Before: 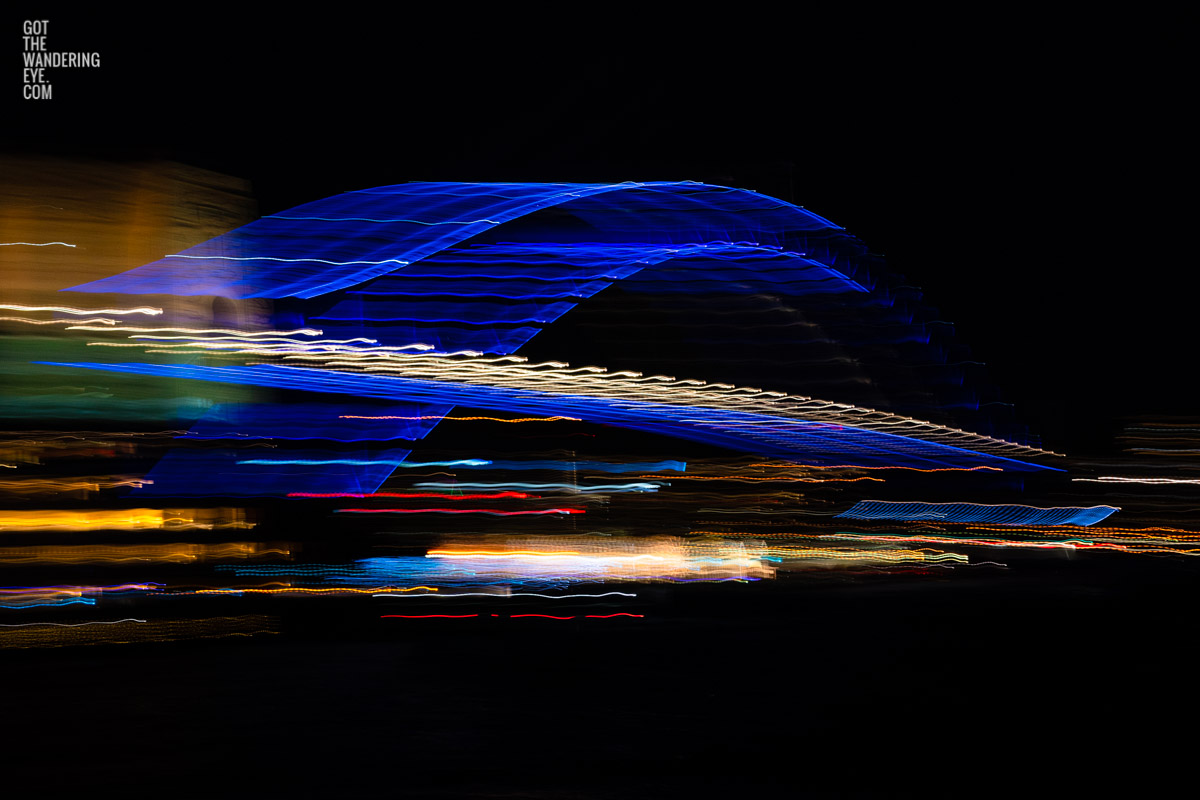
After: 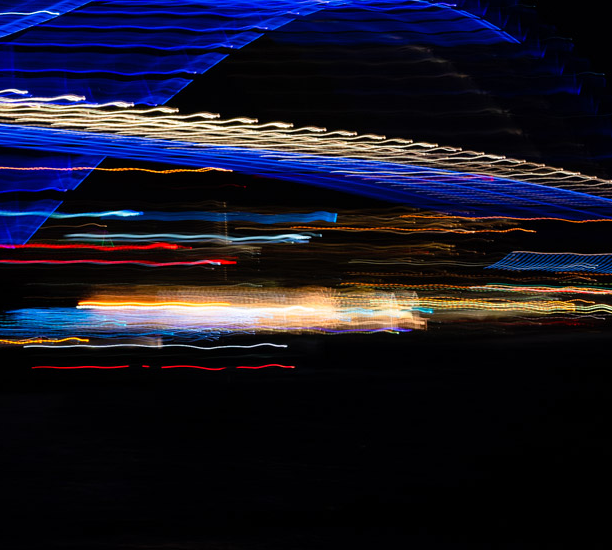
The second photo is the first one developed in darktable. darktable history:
crop and rotate: left 29.102%, top 31.133%, right 19.833%
